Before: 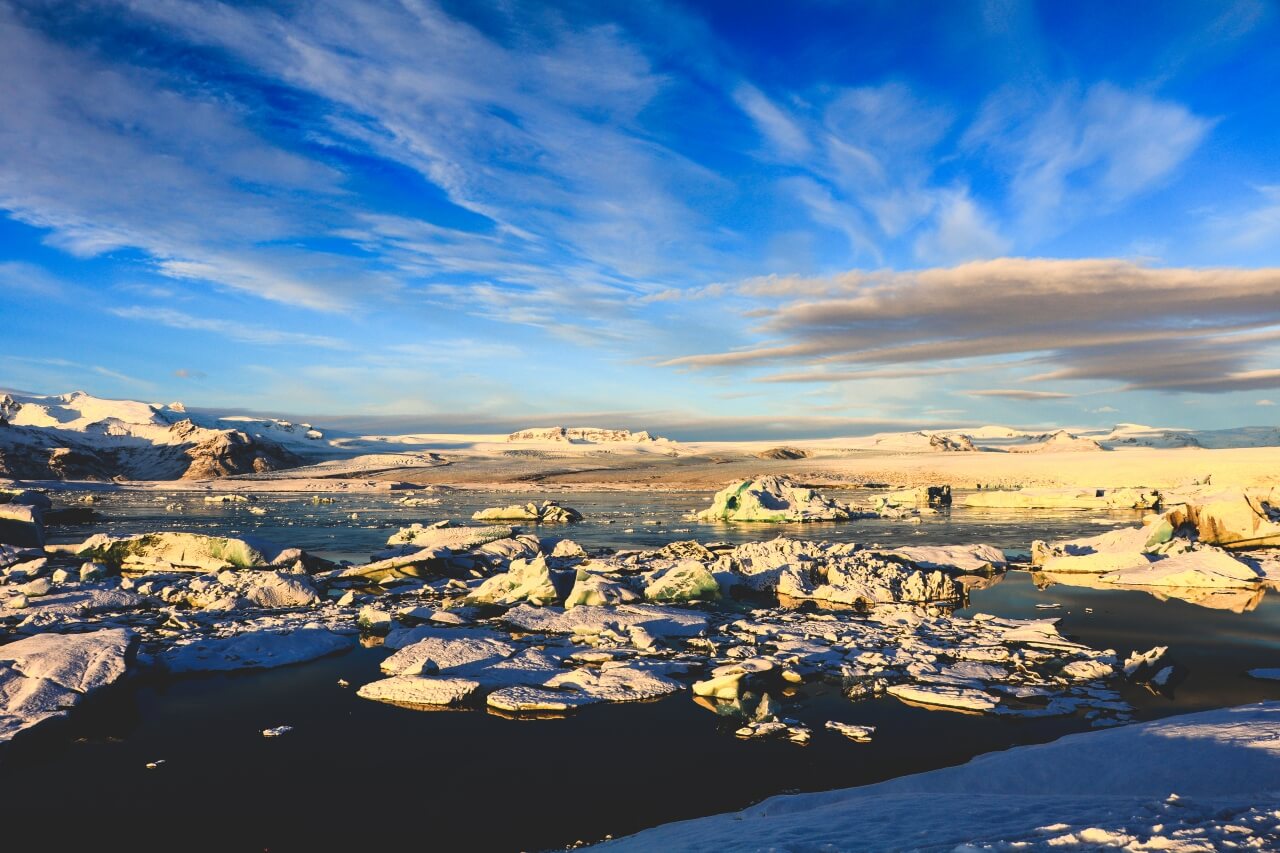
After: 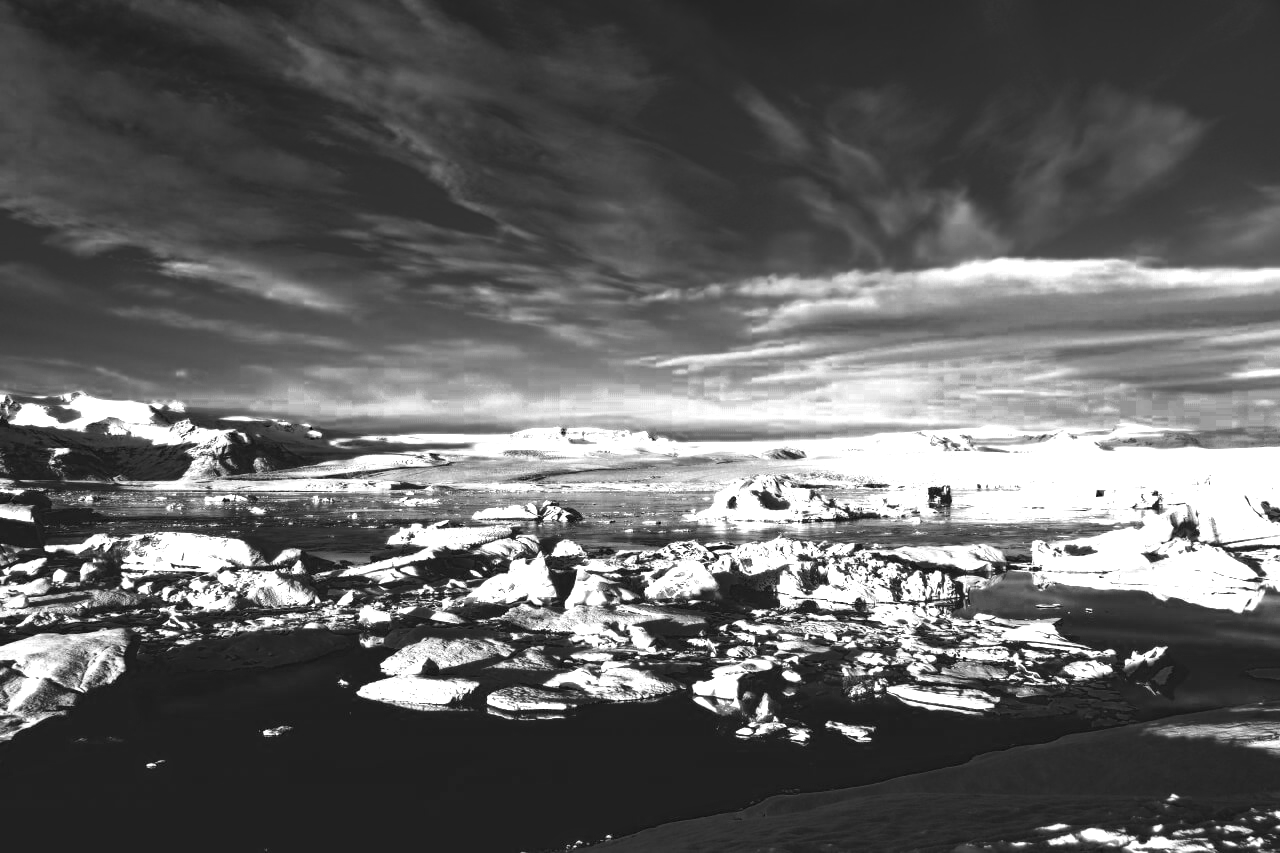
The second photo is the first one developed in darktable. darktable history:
haze removal: compatibility mode true, adaptive false
color zones: curves: ch0 [(0, 0.554) (0.146, 0.662) (0.293, 0.86) (0.503, 0.774) (0.637, 0.106) (0.74, 0.072) (0.866, 0.488) (0.998, 0.569)]; ch1 [(0, 0) (0.143, 0) (0.286, 0) (0.429, 0) (0.571, 0) (0.714, 0) (0.857, 0)]
